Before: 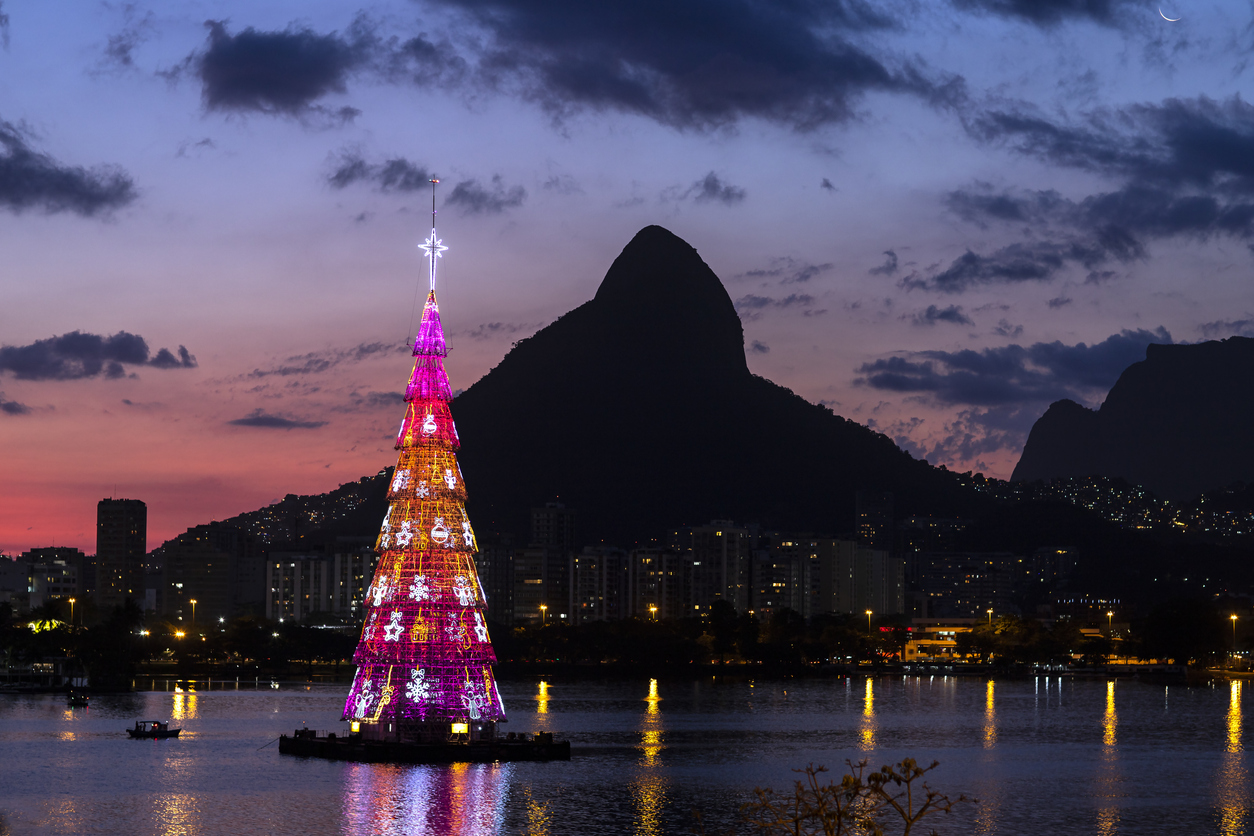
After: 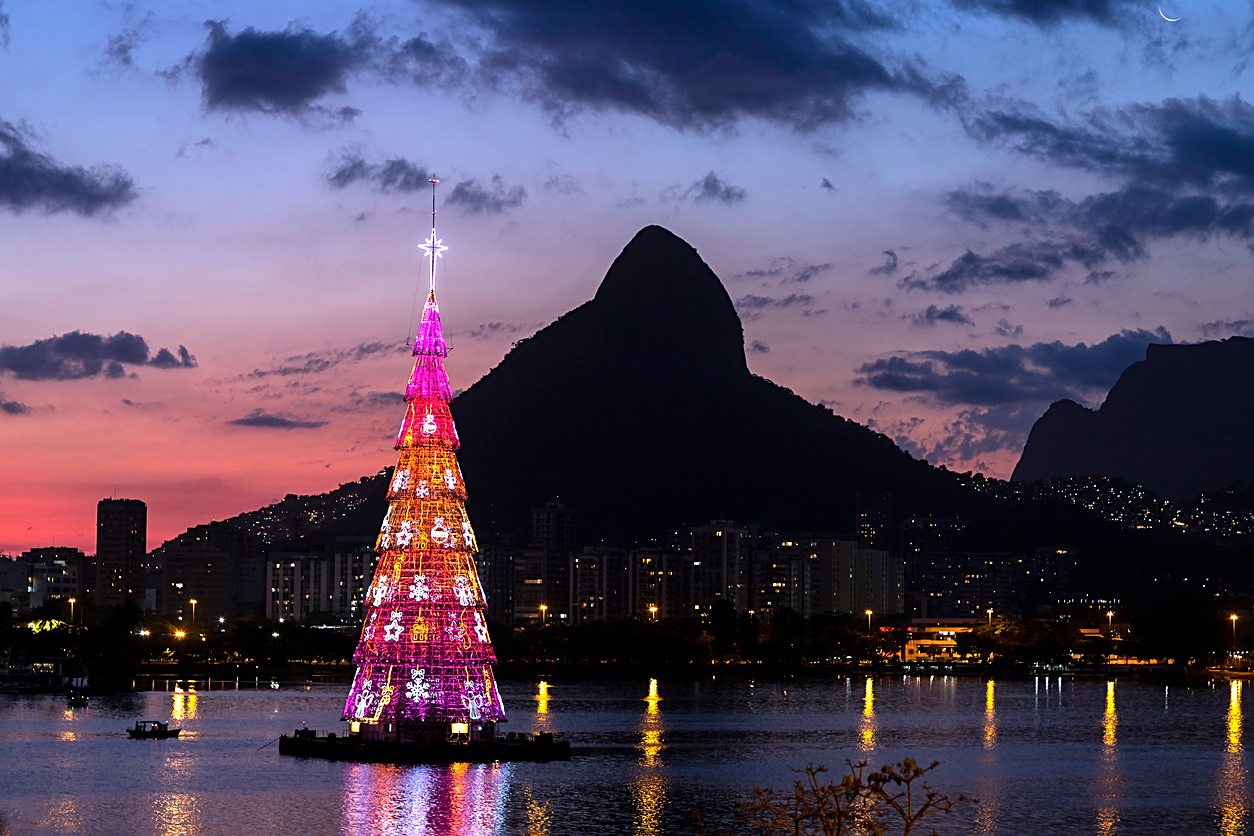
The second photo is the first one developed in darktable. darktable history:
exposure: exposure 0.376 EV, compensate highlight preservation false
sharpen: on, module defaults
